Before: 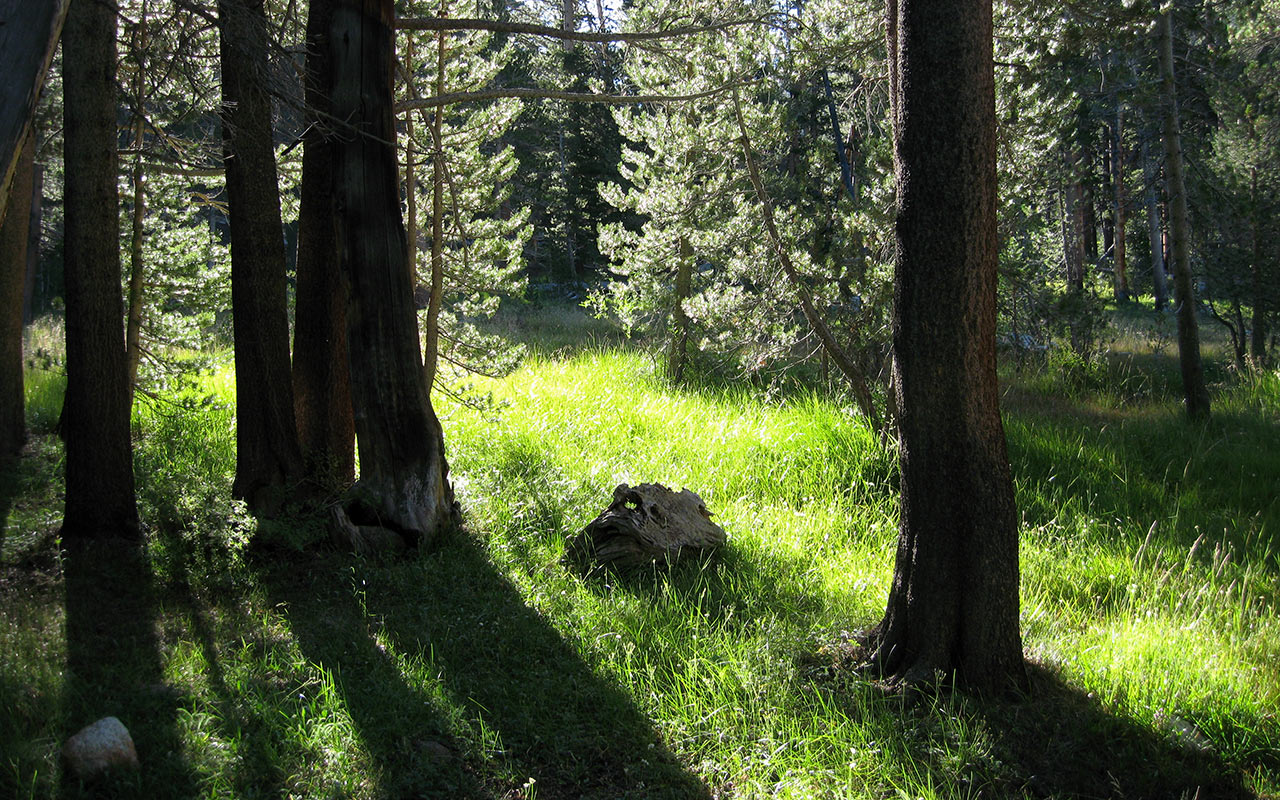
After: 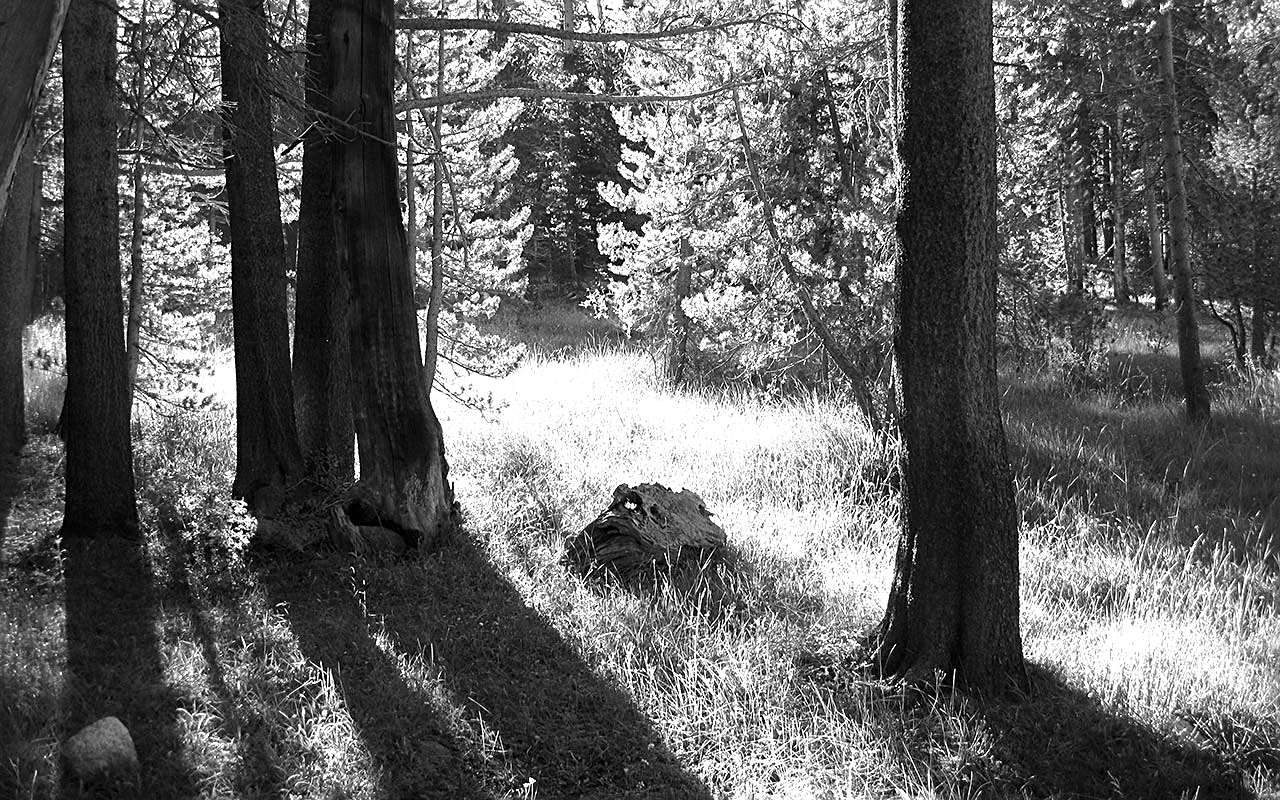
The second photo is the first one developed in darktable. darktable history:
monochrome: a 16.06, b 15.48, size 1
sharpen: on, module defaults
exposure: black level correction 0, exposure 1 EV, compensate exposure bias true, compensate highlight preservation false
